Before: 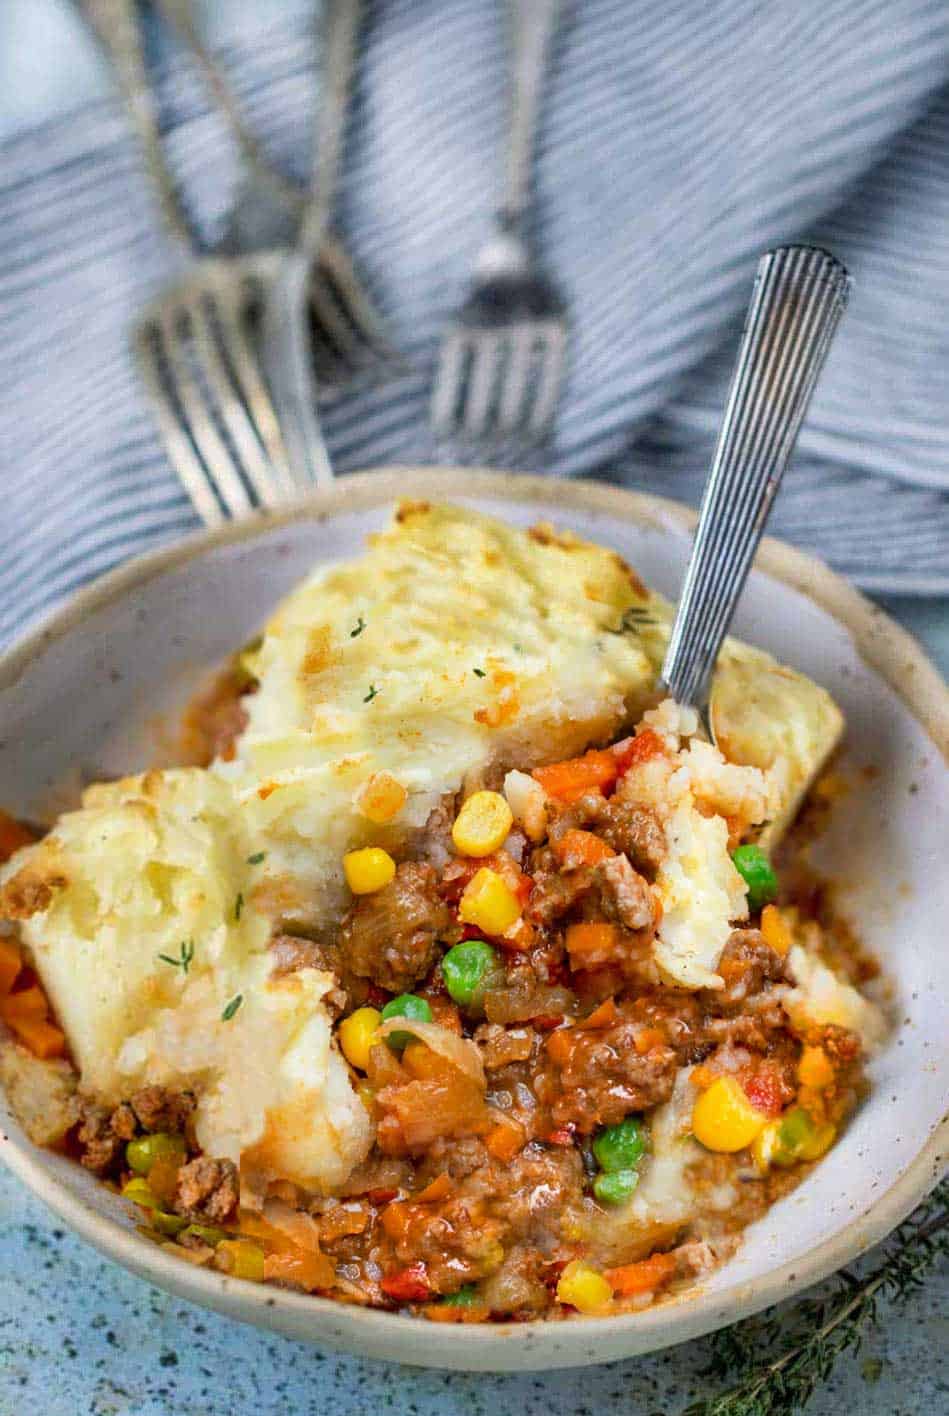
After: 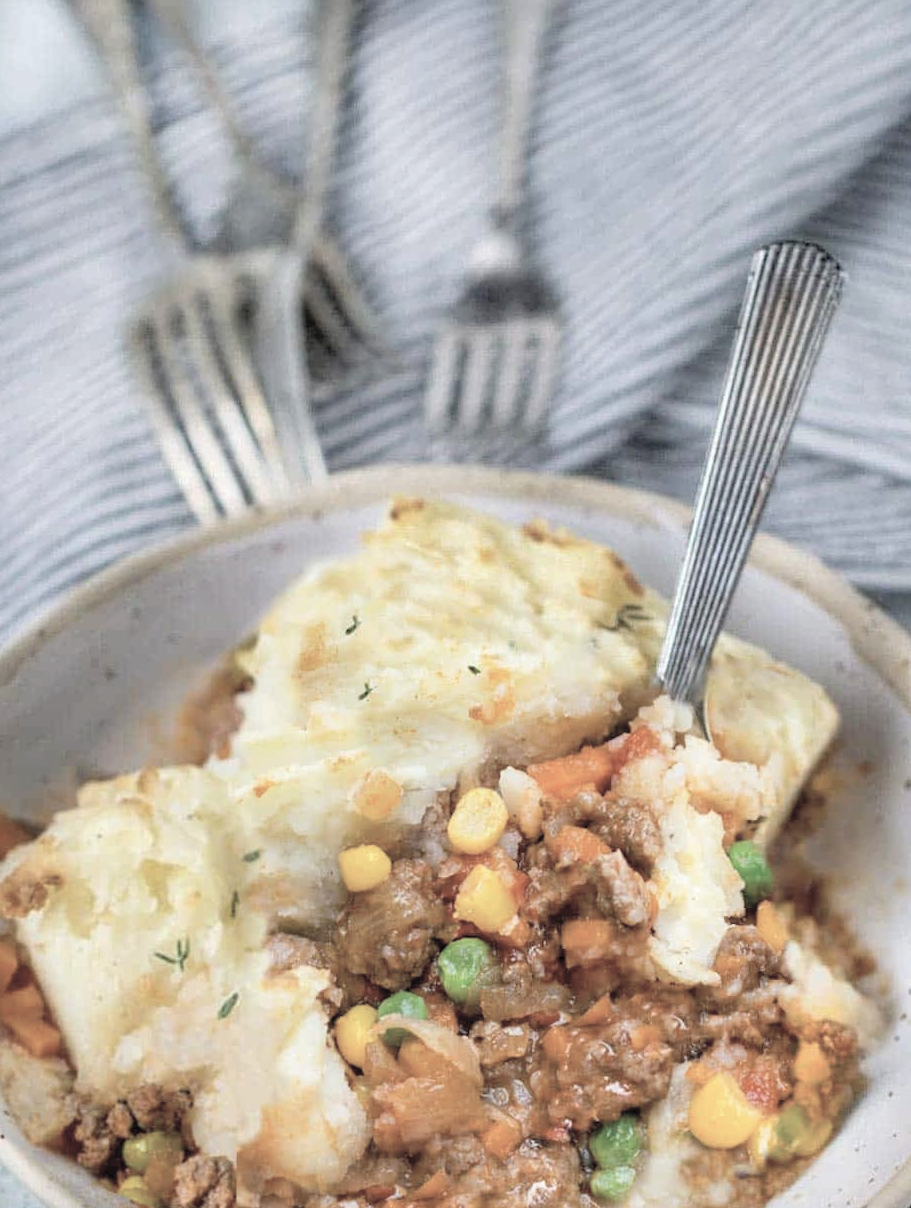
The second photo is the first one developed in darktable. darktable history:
contrast brightness saturation: brightness 0.18, saturation -0.5
crop and rotate: angle 0.2°, left 0.275%, right 3.127%, bottom 14.18%
